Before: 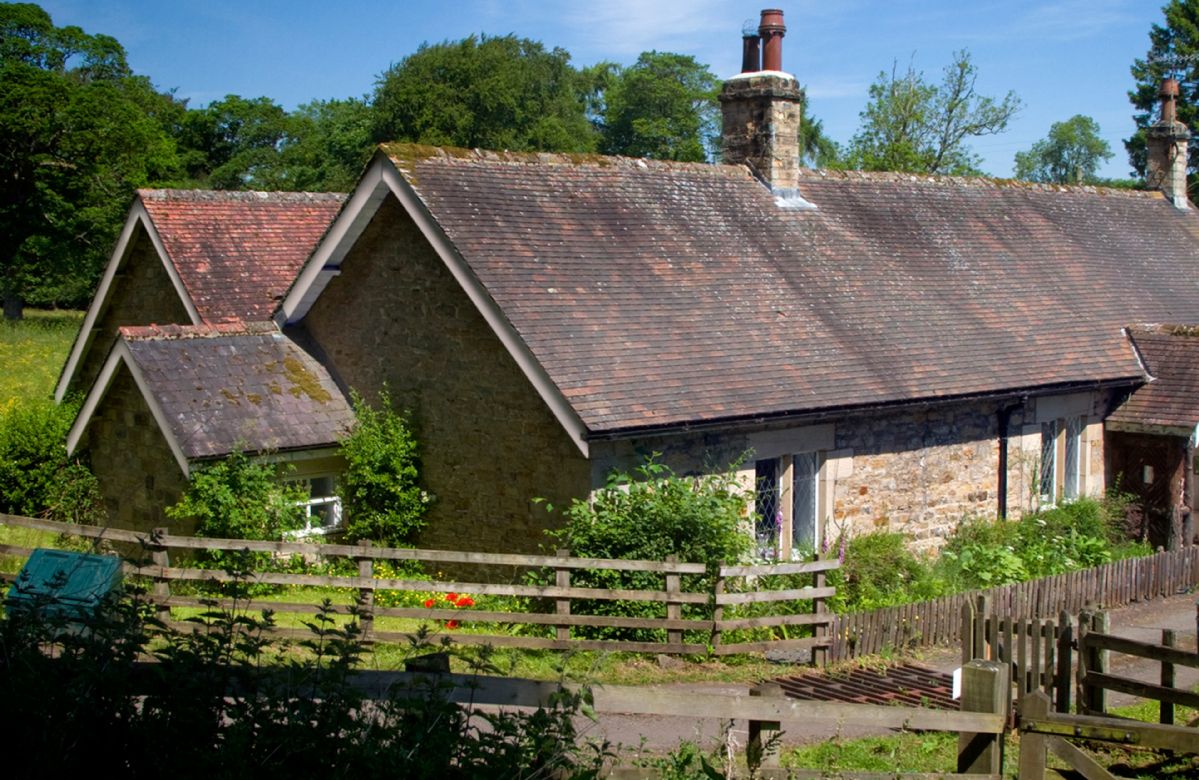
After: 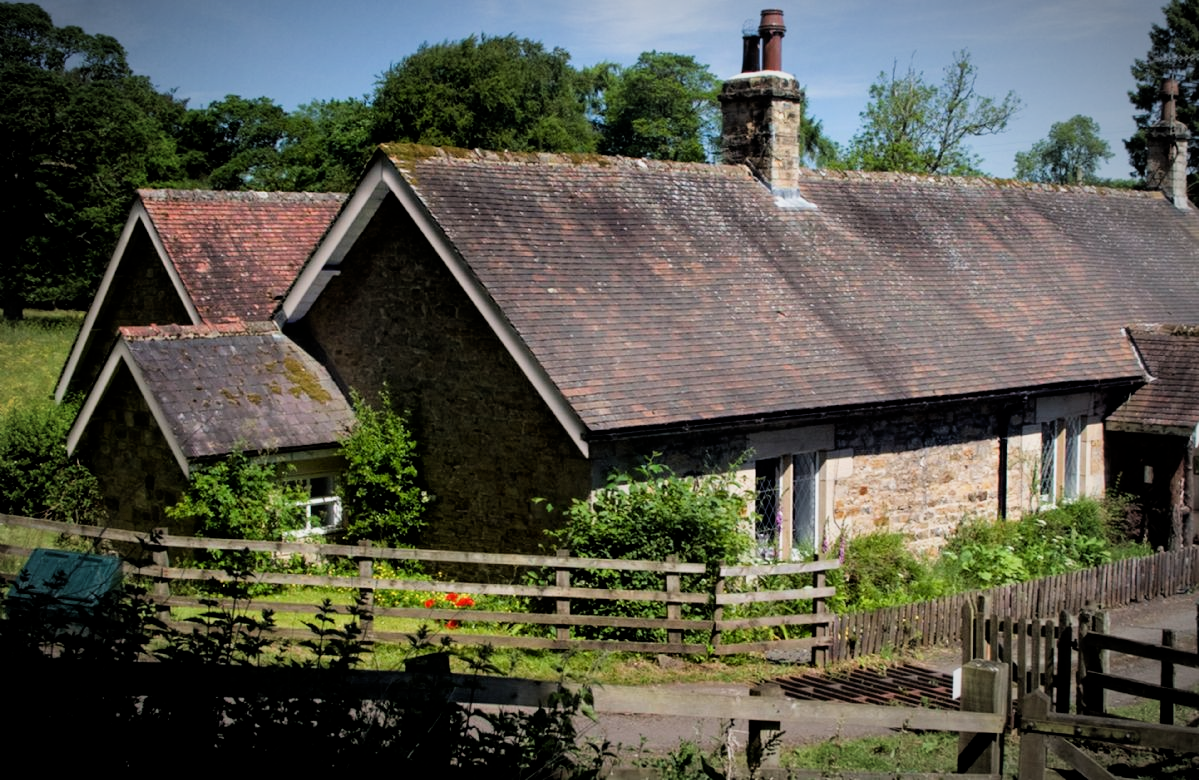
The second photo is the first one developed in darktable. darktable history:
vignetting: automatic ratio true
filmic rgb: black relative exposure -5 EV, white relative exposure 3.2 EV, hardness 3.42, contrast 1.2, highlights saturation mix -30%
